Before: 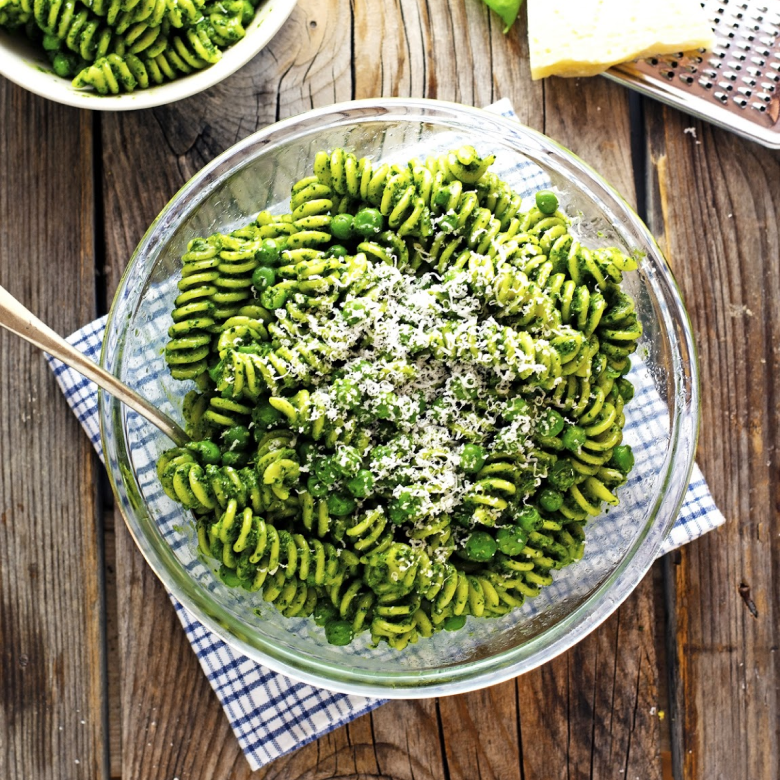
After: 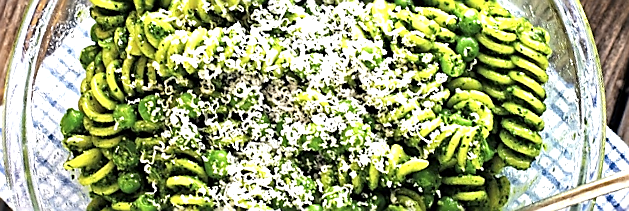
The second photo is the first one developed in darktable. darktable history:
sharpen: radius 1.4, amount 1.25, threshold 0.7
crop and rotate: angle 16.12°, top 30.835%, bottom 35.653%
color balance rgb: on, module defaults
exposure: exposure 0.657 EV, compensate highlight preservation false
